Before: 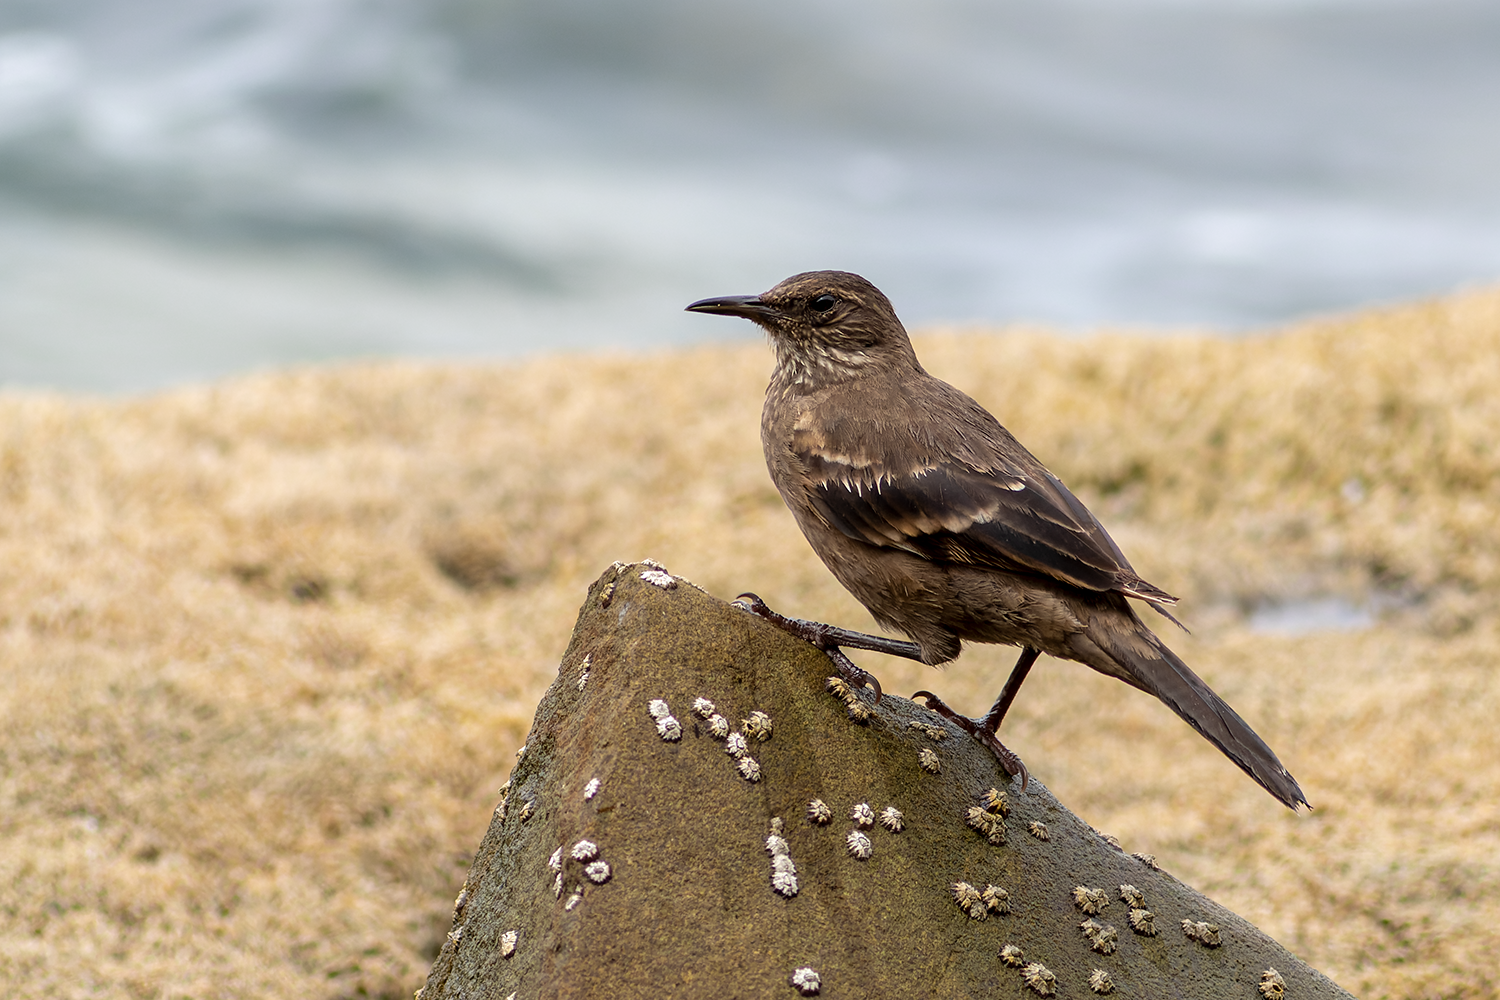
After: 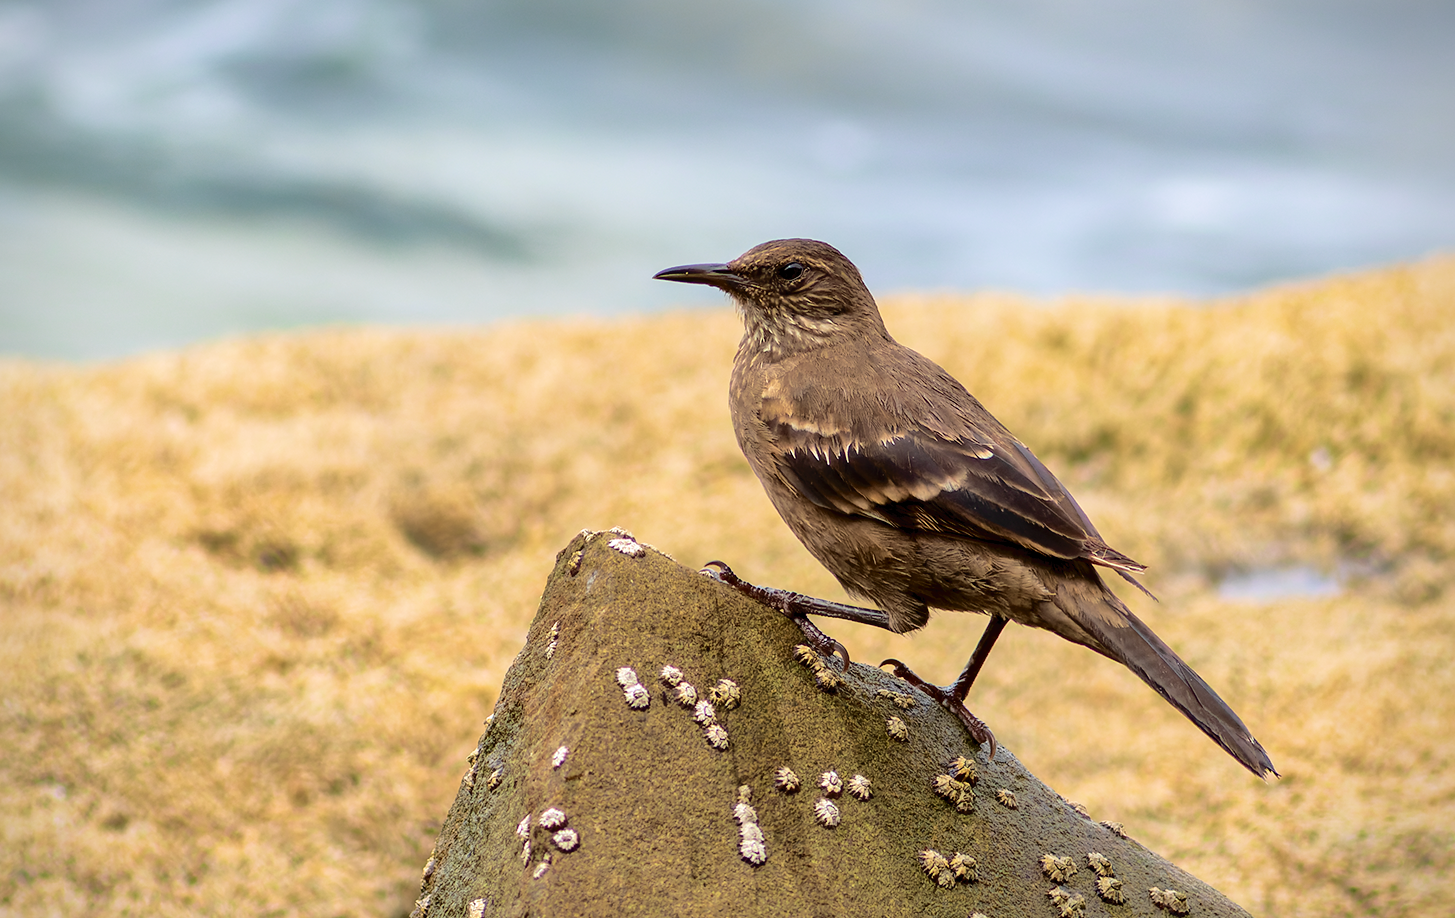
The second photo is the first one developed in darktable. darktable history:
shadows and highlights: on, module defaults
crop: left 2.192%, top 3.222%, right 0.762%, bottom 4.948%
velvia: strength 44.64%
vignetting: fall-off radius 45%, brightness -0.302, saturation -0.064, dithering 8-bit output
tone curve: curves: ch0 [(0, 0) (0.003, 0.012) (0.011, 0.015) (0.025, 0.023) (0.044, 0.036) (0.069, 0.047) (0.1, 0.062) (0.136, 0.1) (0.177, 0.15) (0.224, 0.219) (0.277, 0.3) (0.335, 0.401) (0.399, 0.49) (0.468, 0.569) (0.543, 0.641) (0.623, 0.73) (0.709, 0.806) (0.801, 0.88) (0.898, 0.939) (1, 1)], color space Lab, independent channels, preserve colors none
